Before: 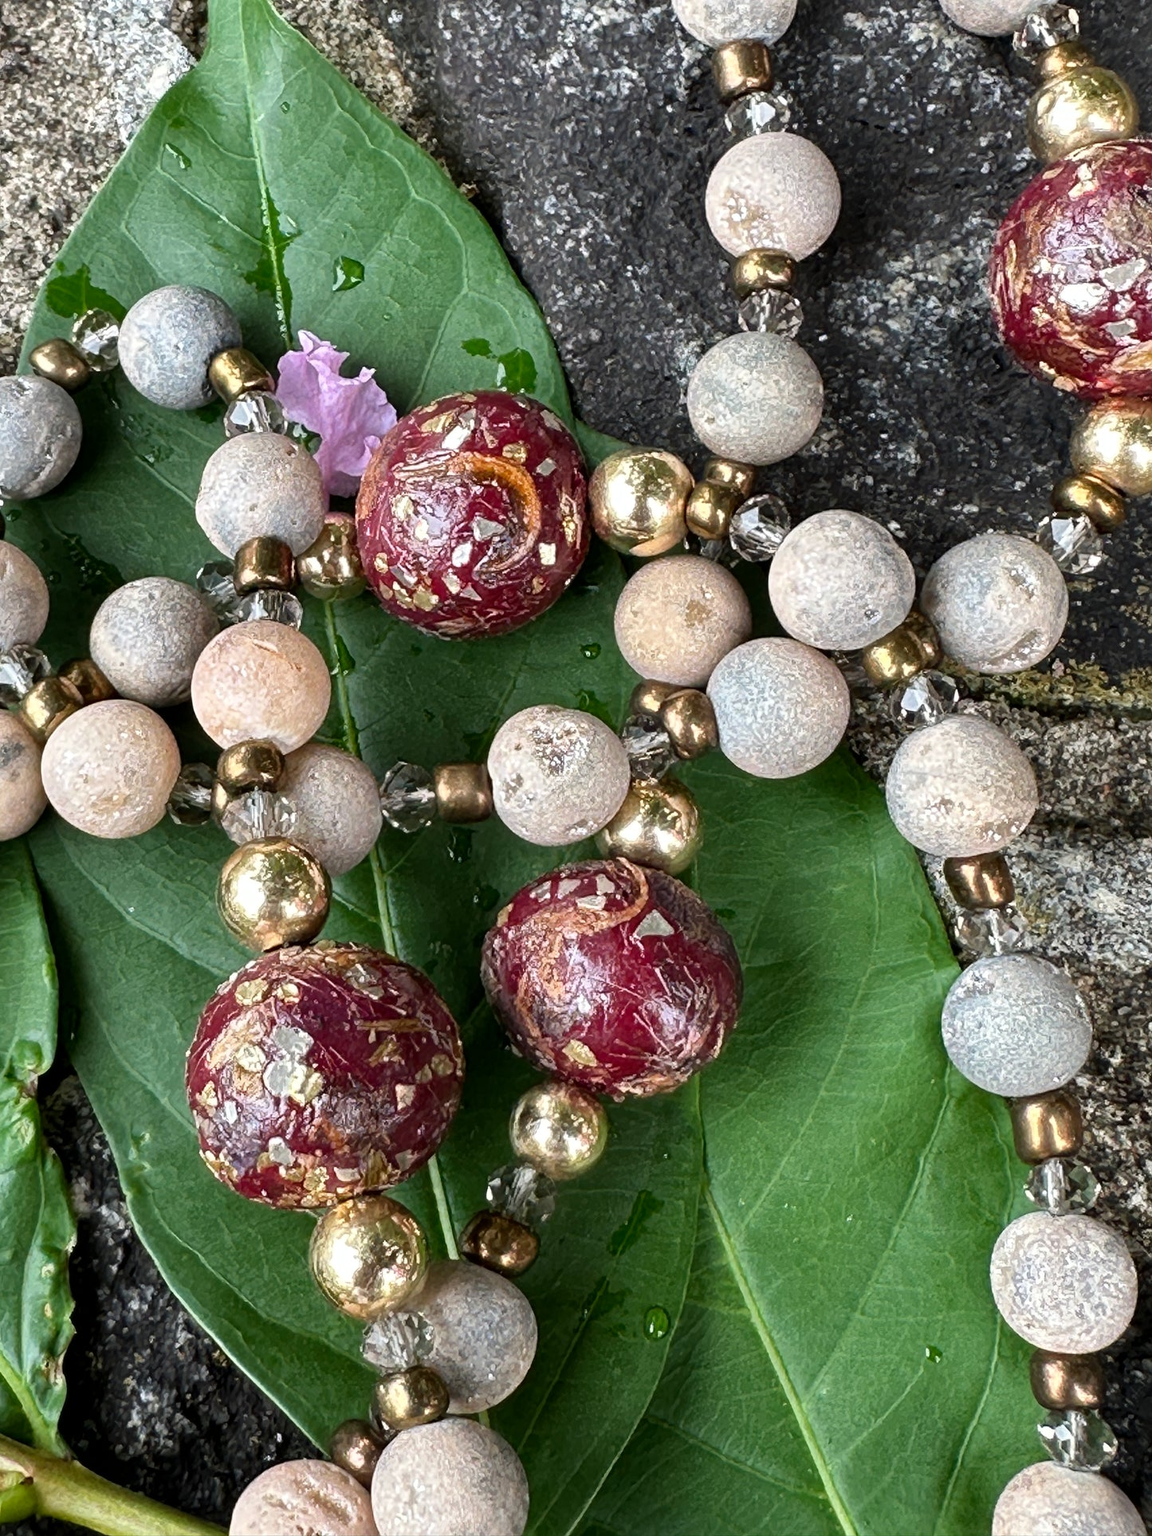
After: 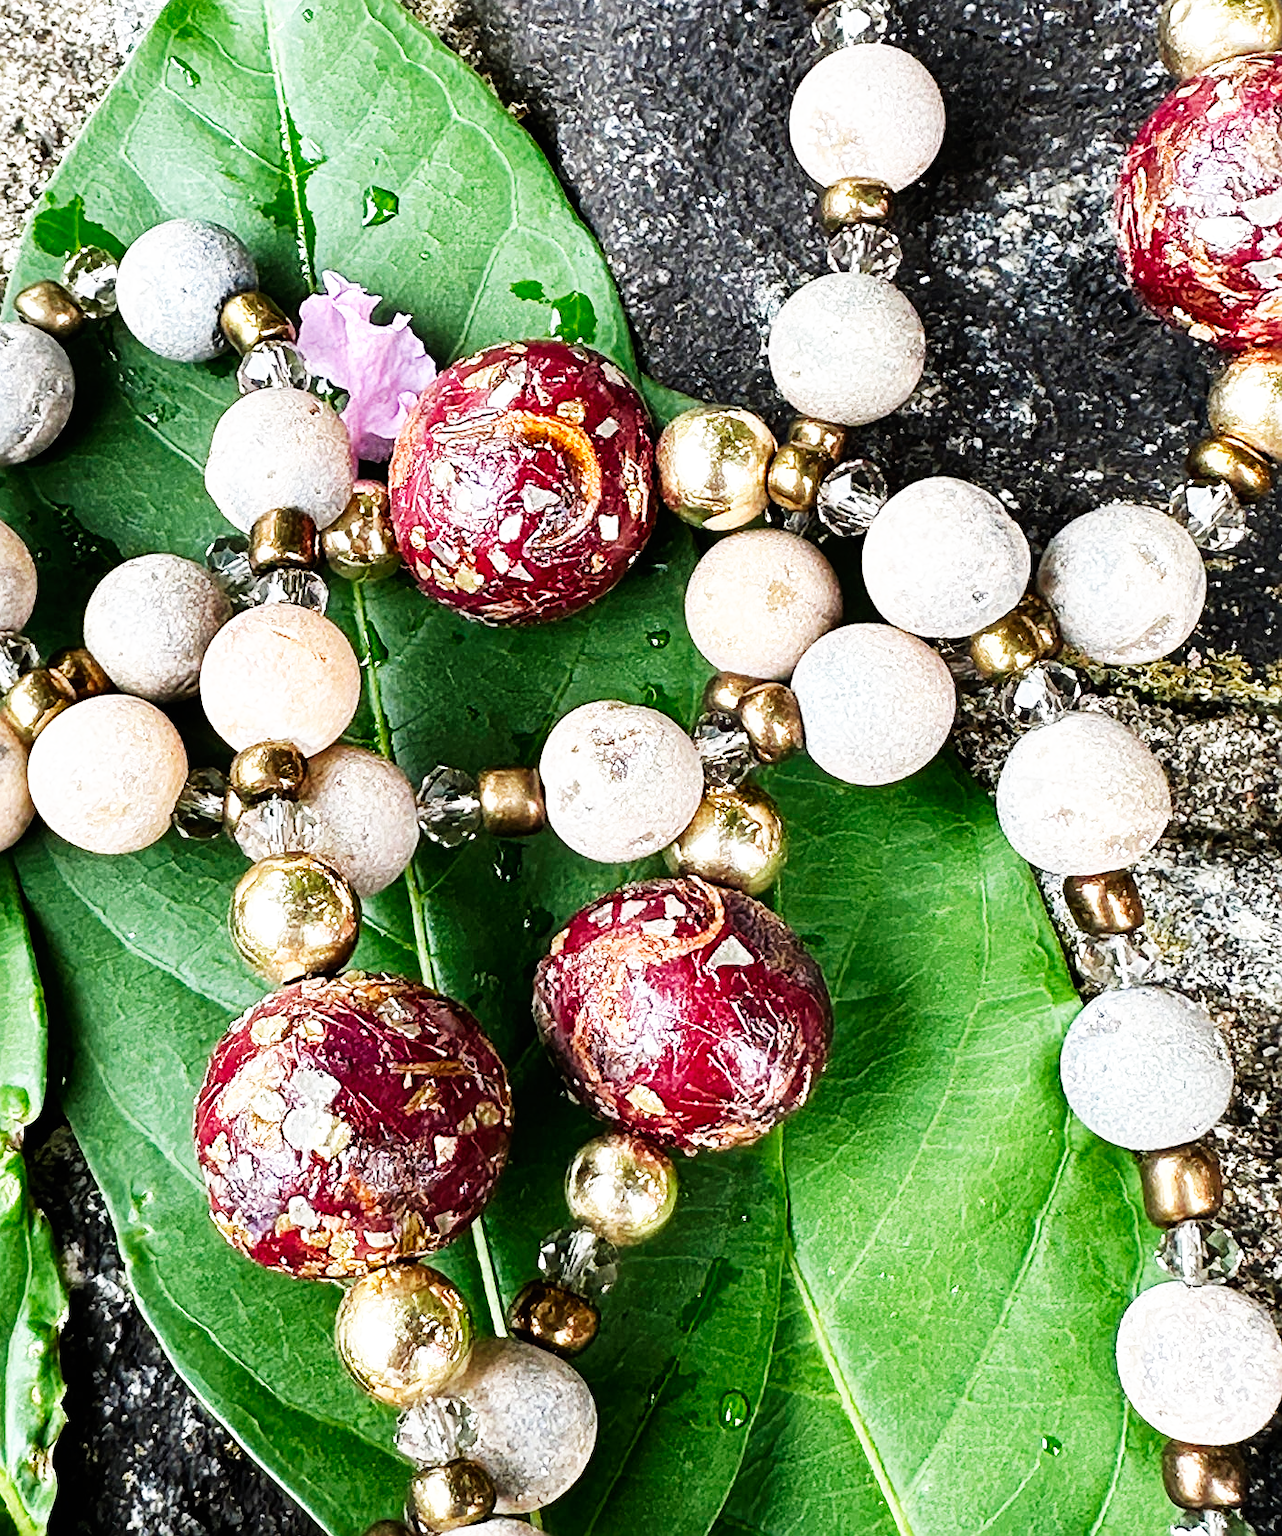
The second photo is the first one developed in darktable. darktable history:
crop: left 1.507%, top 6.147%, right 1.379%, bottom 6.637%
base curve: curves: ch0 [(0, 0) (0.007, 0.004) (0.027, 0.03) (0.046, 0.07) (0.207, 0.54) (0.442, 0.872) (0.673, 0.972) (1, 1)], preserve colors none
sharpen: on, module defaults
